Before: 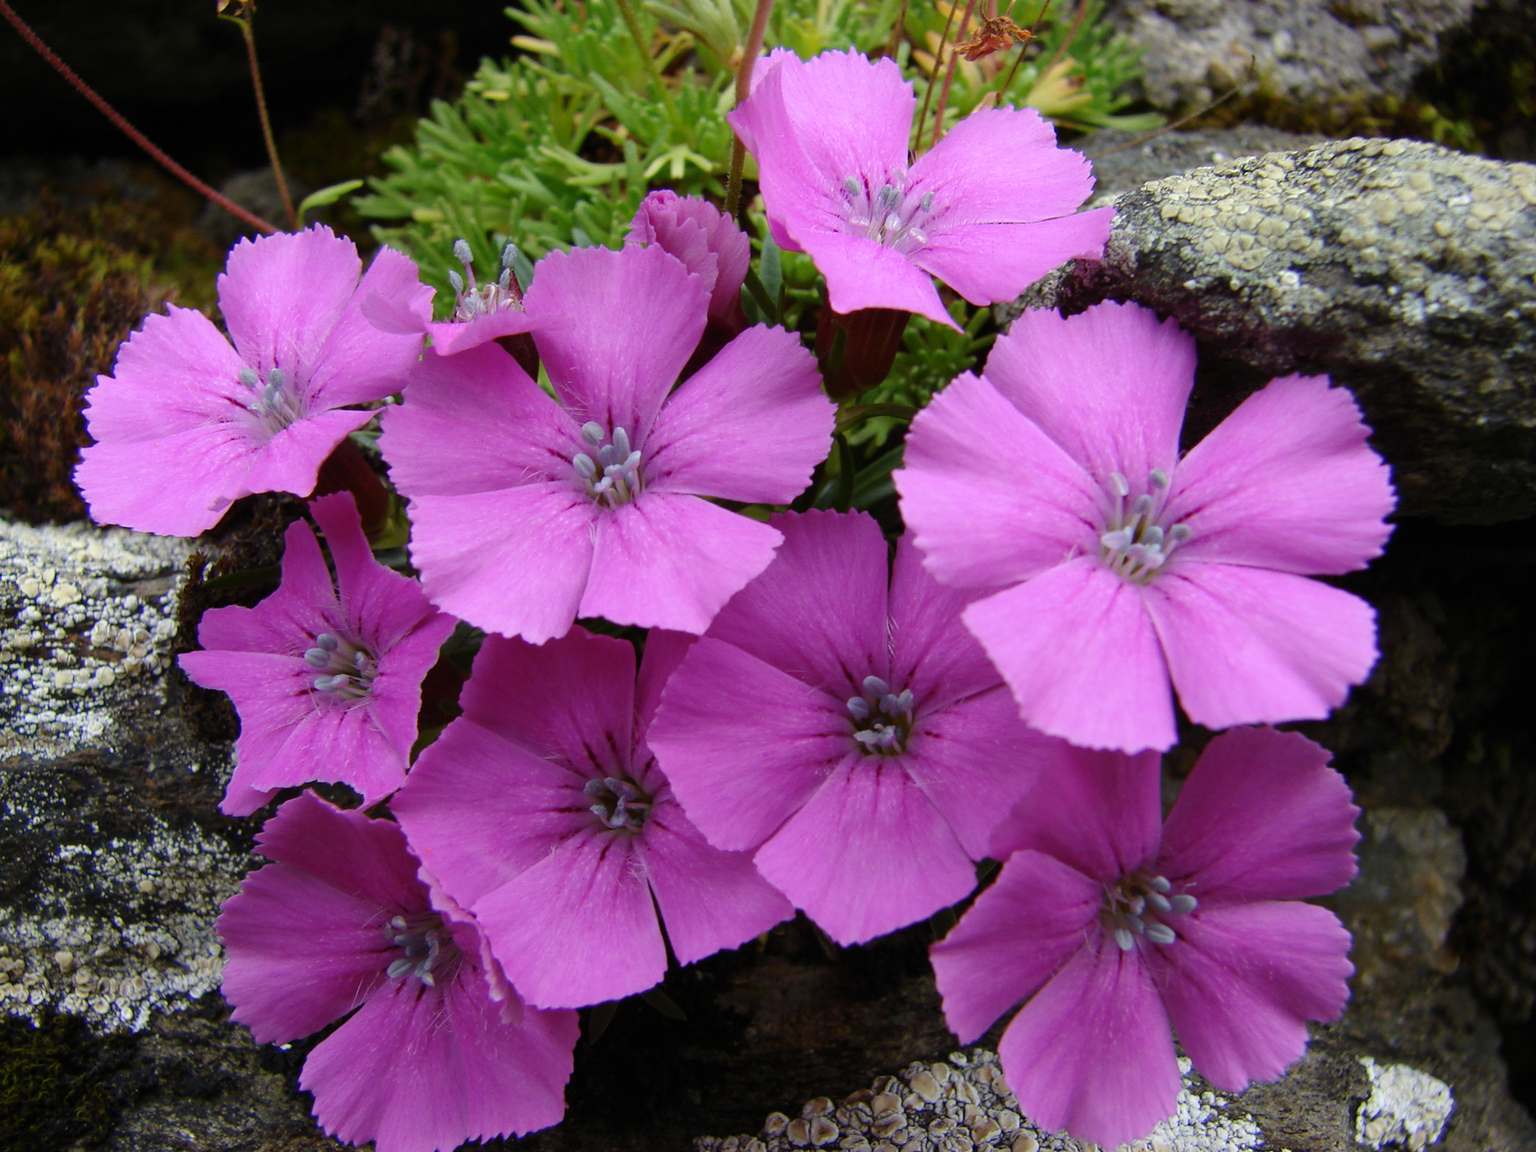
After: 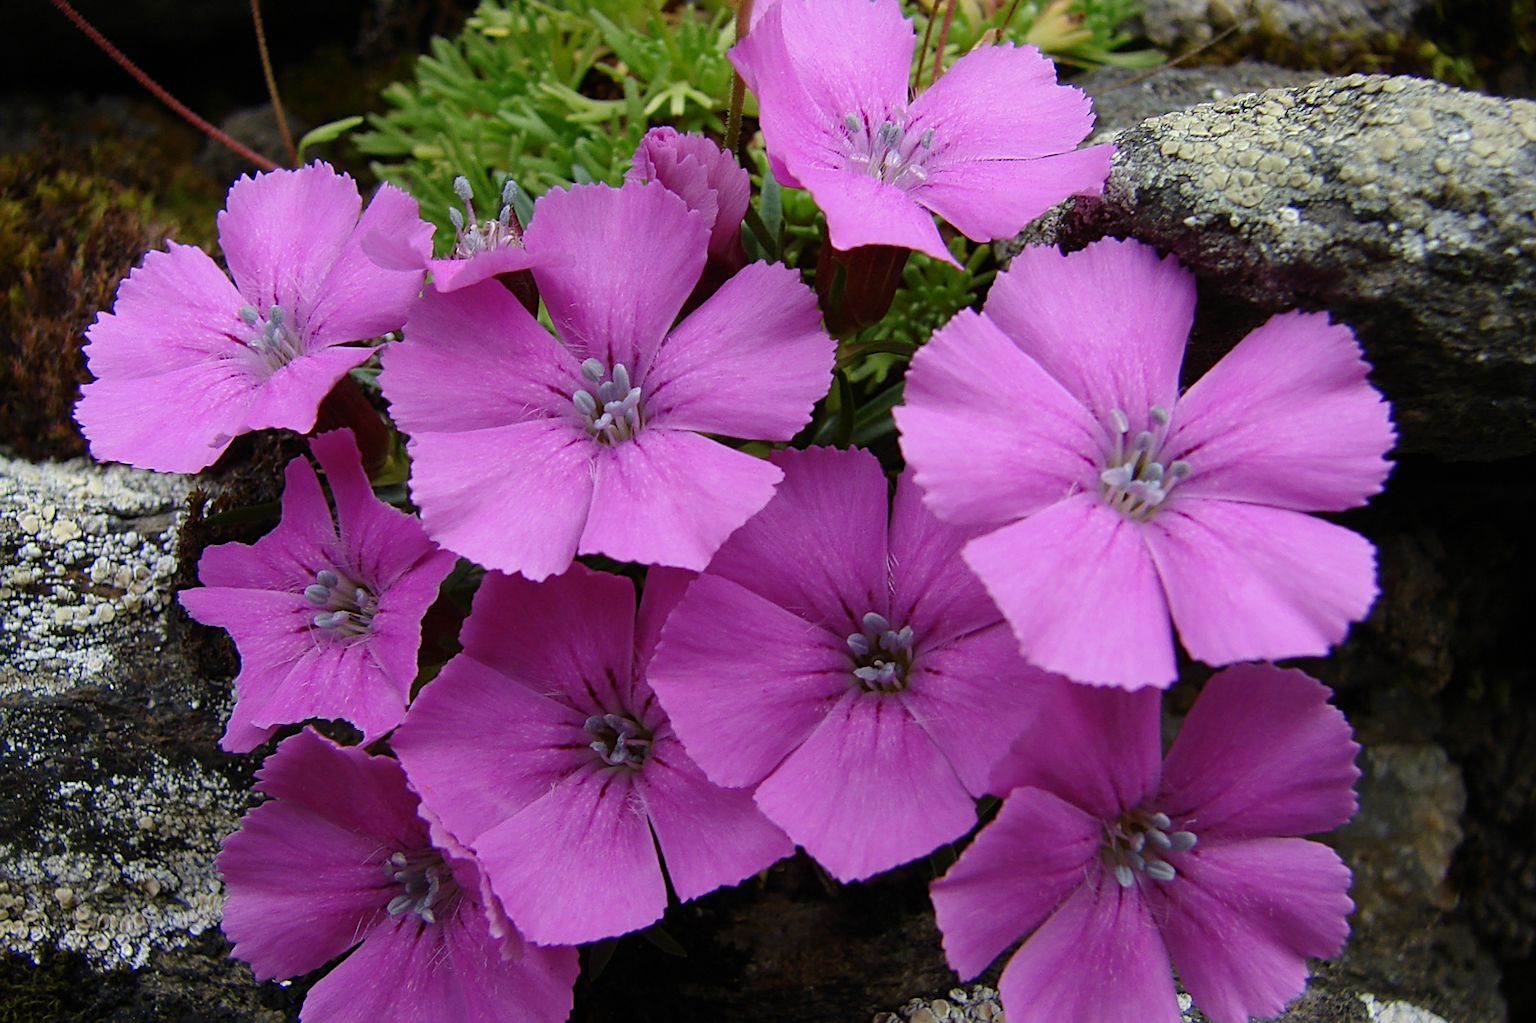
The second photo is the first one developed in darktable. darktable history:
exposure: exposure -0.172 EV, compensate exposure bias true, compensate highlight preservation false
crop and rotate: top 5.509%, bottom 5.64%
sharpen: on, module defaults
